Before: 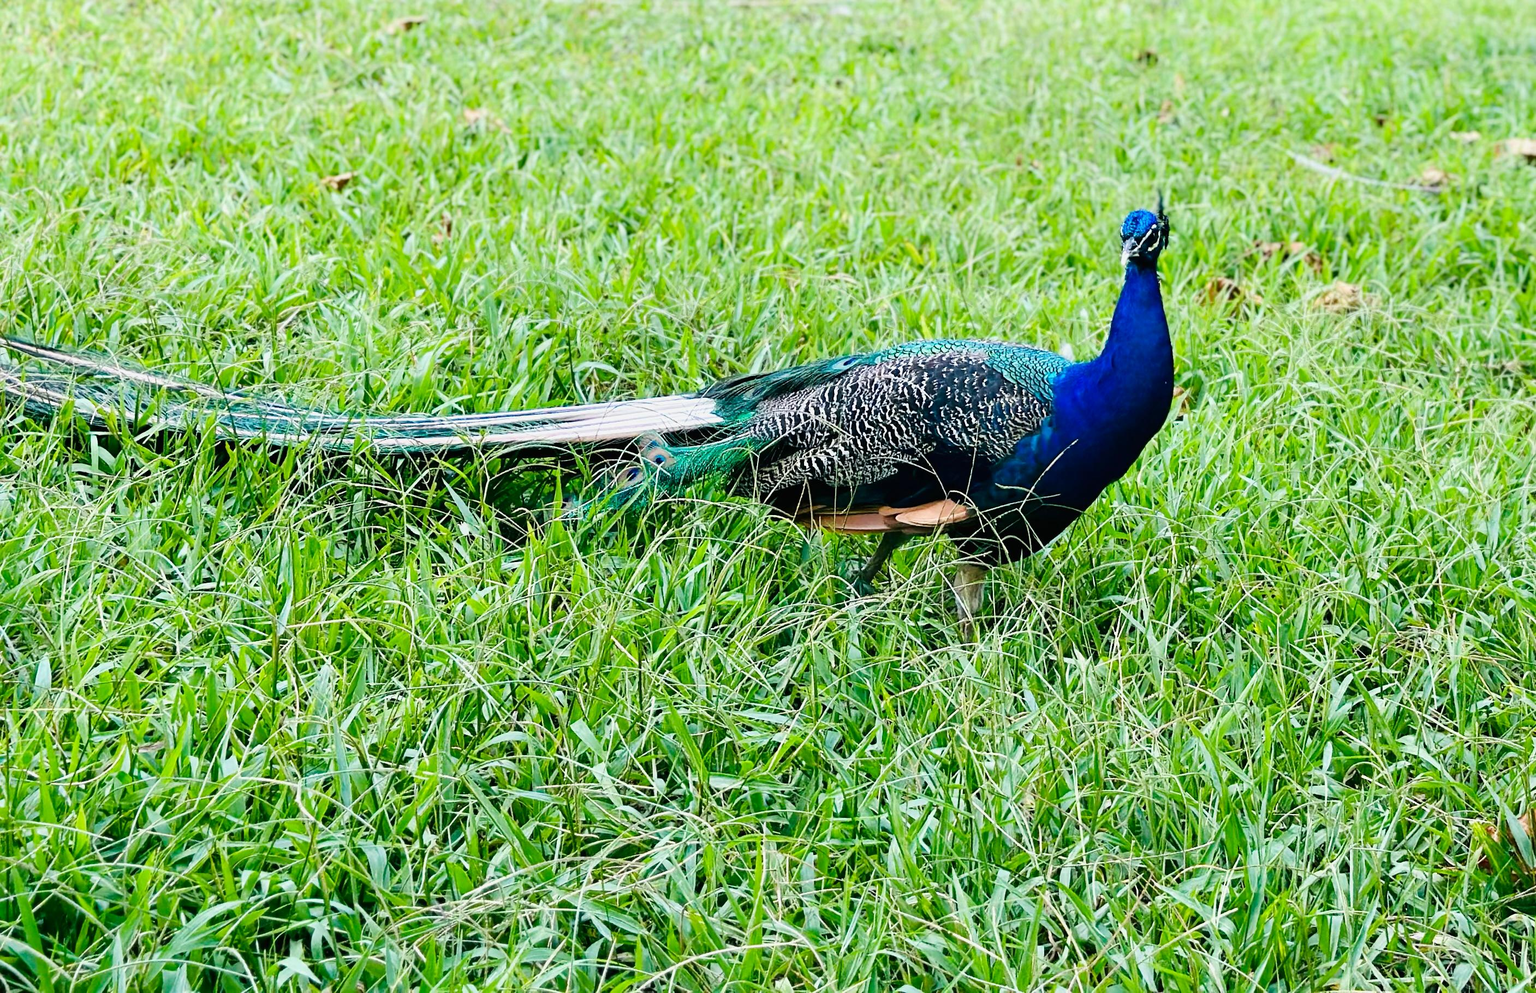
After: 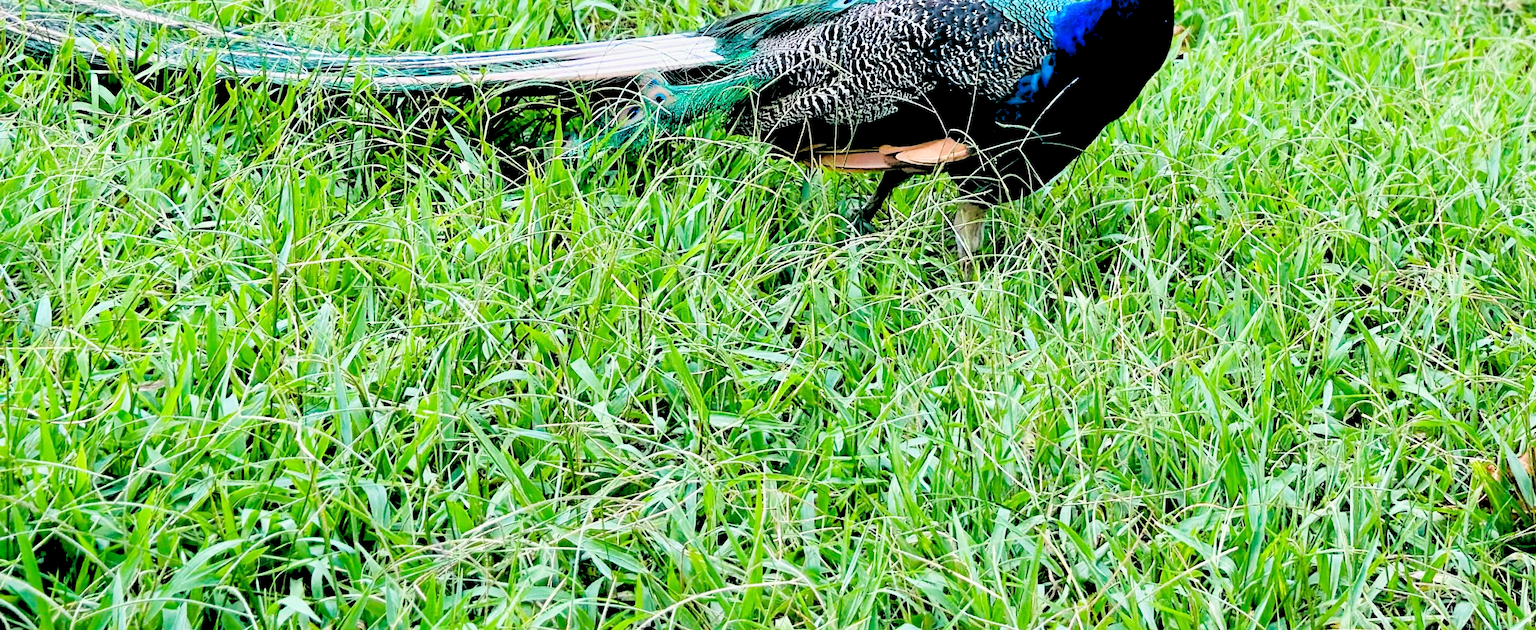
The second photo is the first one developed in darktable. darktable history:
rgb levels: levels [[0.027, 0.429, 0.996], [0, 0.5, 1], [0, 0.5, 1]]
tone equalizer: on, module defaults
crop and rotate: top 36.435%
